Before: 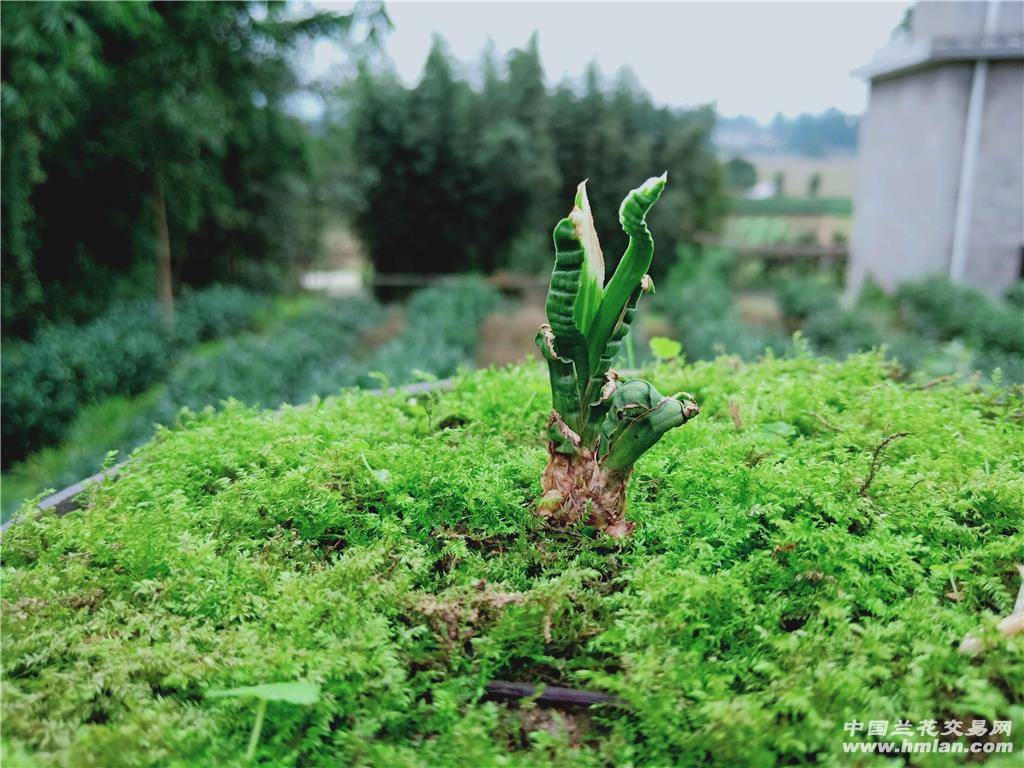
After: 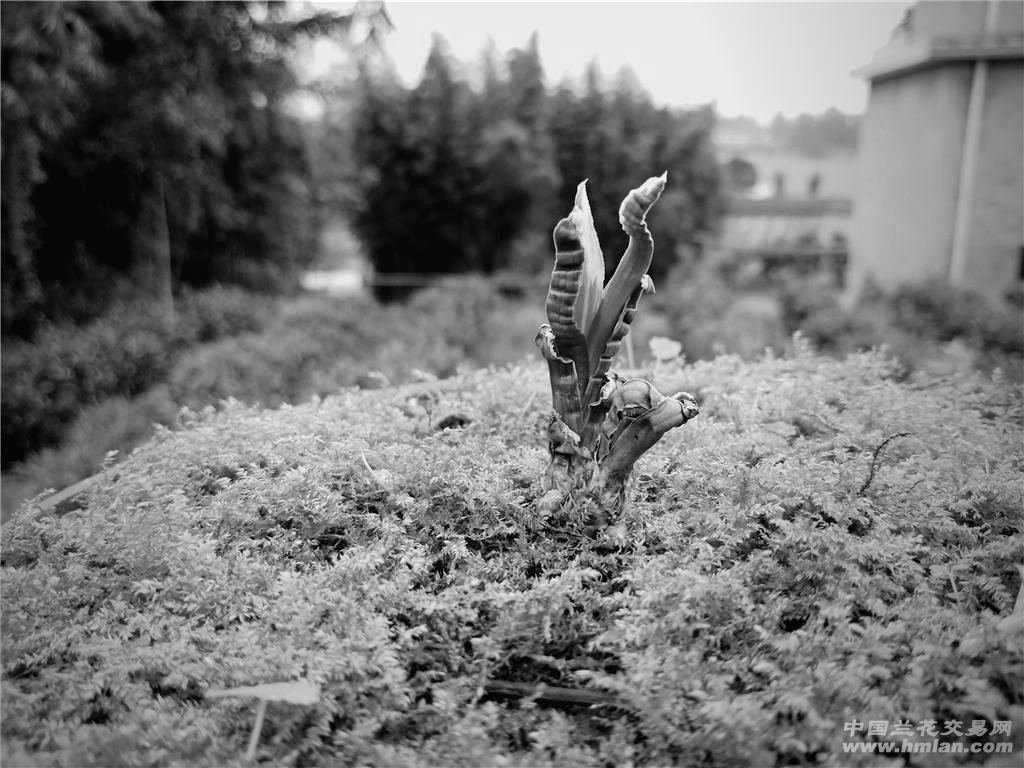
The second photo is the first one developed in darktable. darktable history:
monochrome: on, module defaults
color balance rgb: global offset › luminance -0.51%, perceptual saturation grading › global saturation 27.53%, perceptual saturation grading › highlights -25%, perceptual saturation grading › shadows 25%, perceptual brilliance grading › highlights 6.62%, perceptual brilliance grading › mid-tones 17.07%, perceptual brilliance grading › shadows -5.23%
vignetting: fall-off start 72.14%, fall-off radius 108.07%, brightness -0.713, saturation -0.488, center (-0.054, -0.359), width/height ratio 0.729
